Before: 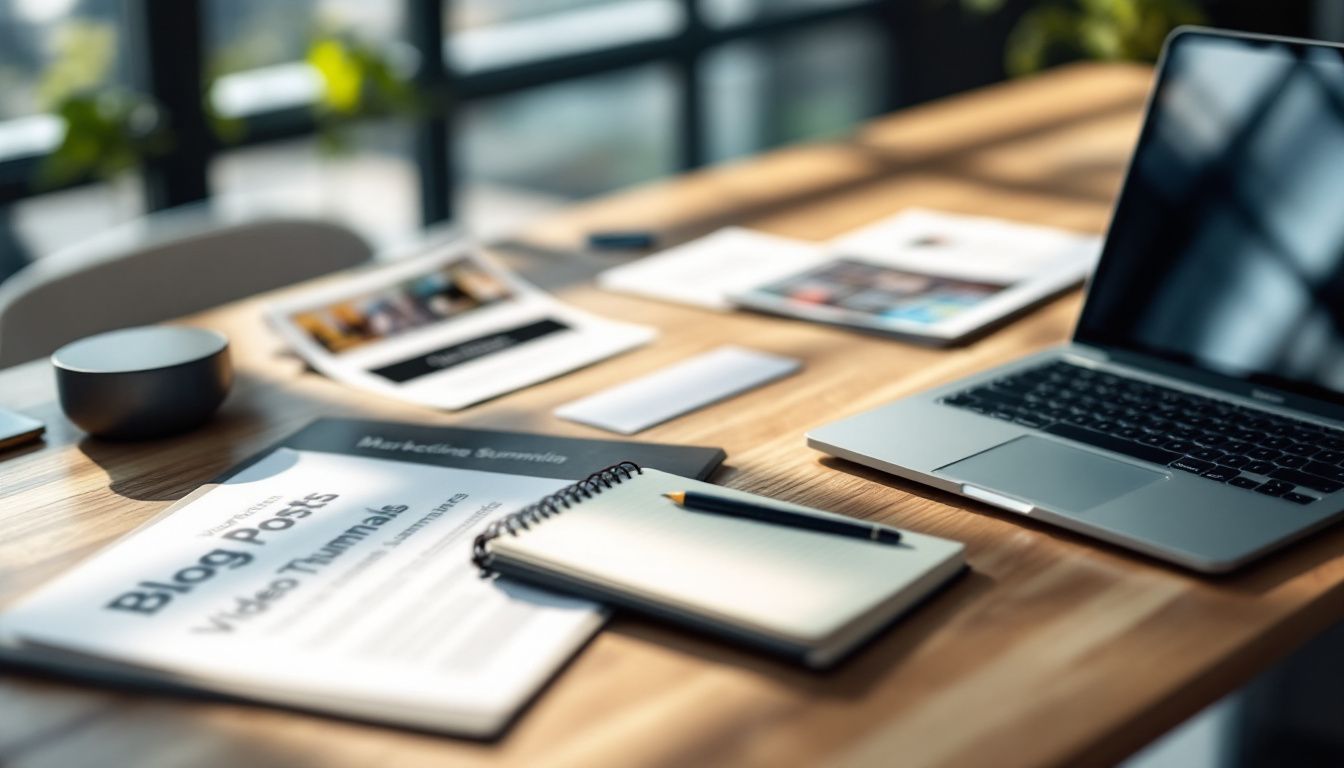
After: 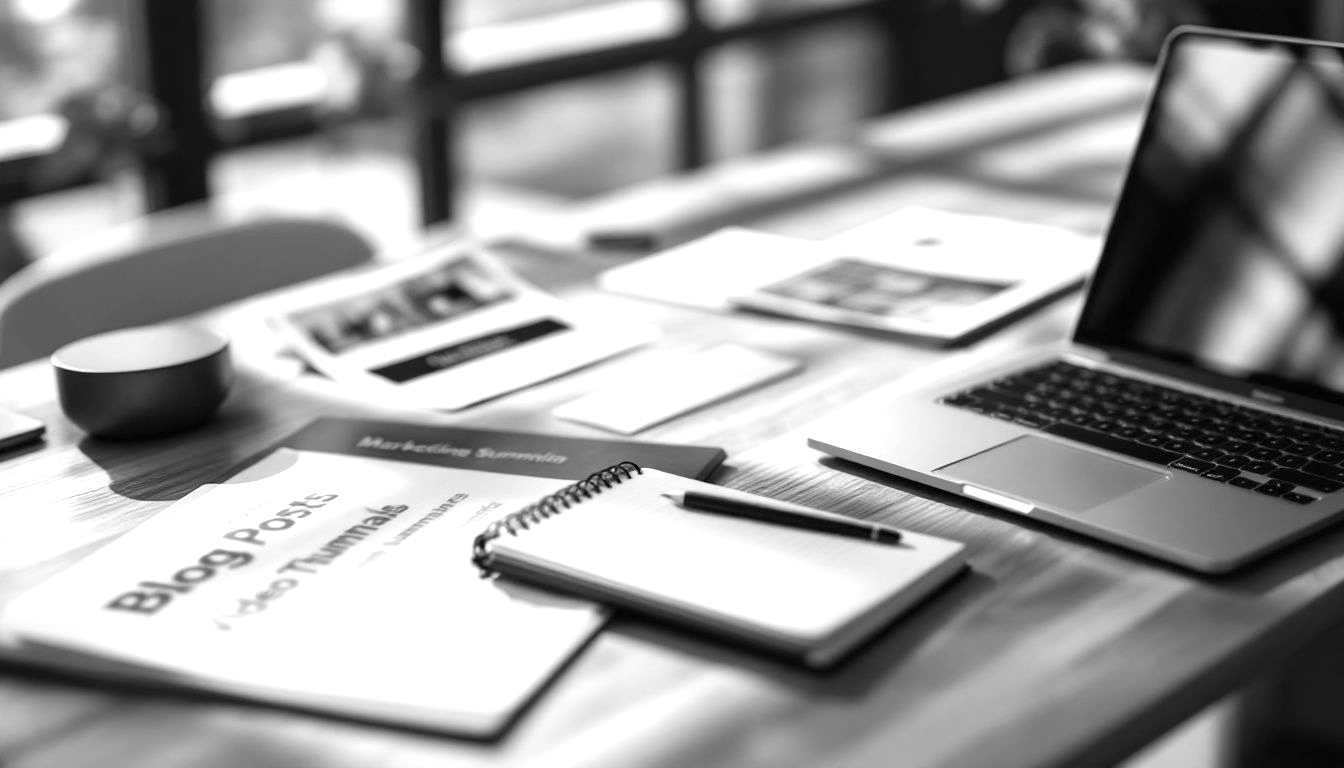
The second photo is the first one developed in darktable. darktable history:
white balance: emerald 1
exposure: exposure 0.566 EV, compensate highlight preservation false
monochrome: on, module defaults
